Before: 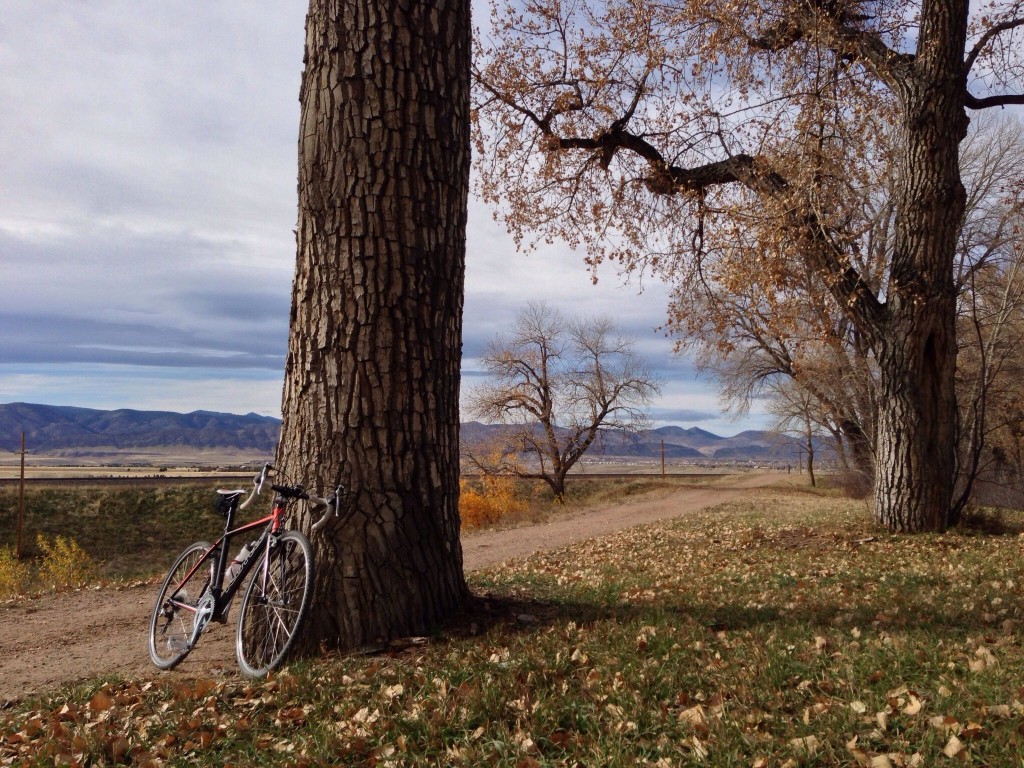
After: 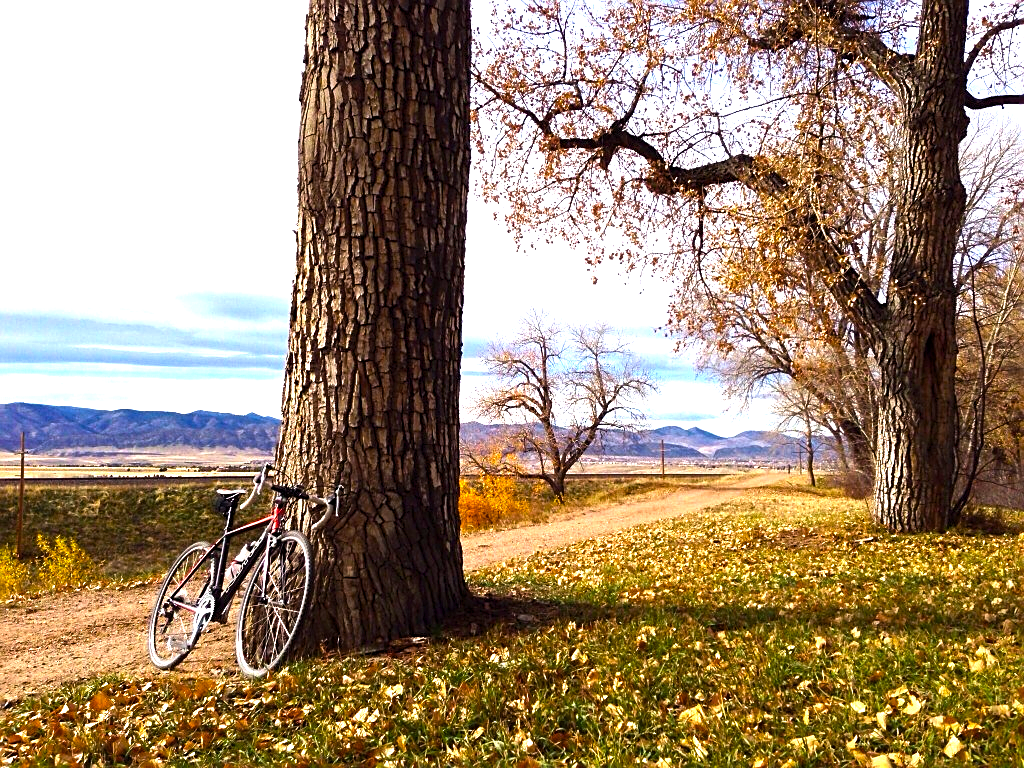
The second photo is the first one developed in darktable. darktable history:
sharpen: on, module defaults
color balance rgb: linear chroma grading › global chroma 9%, perceptual saturation grading › global saturation 36%, perceptual brilliance grading › global brilliance 15%, perceptual brilliance grading › shadows -35%, global vibrance 15%
exposure: exposure 1.137 EV, compensate highlight preservation false
